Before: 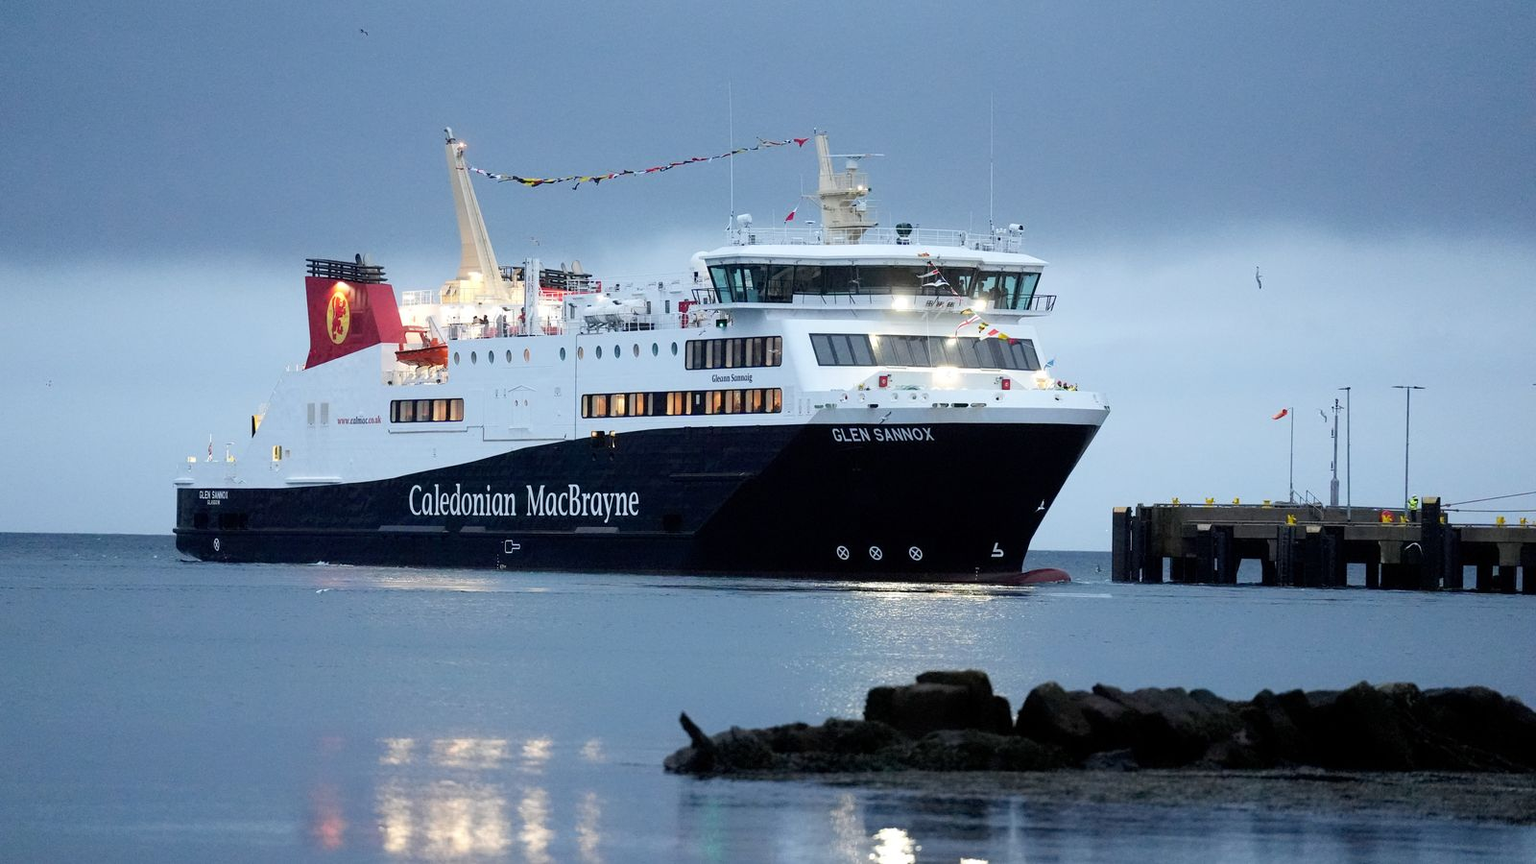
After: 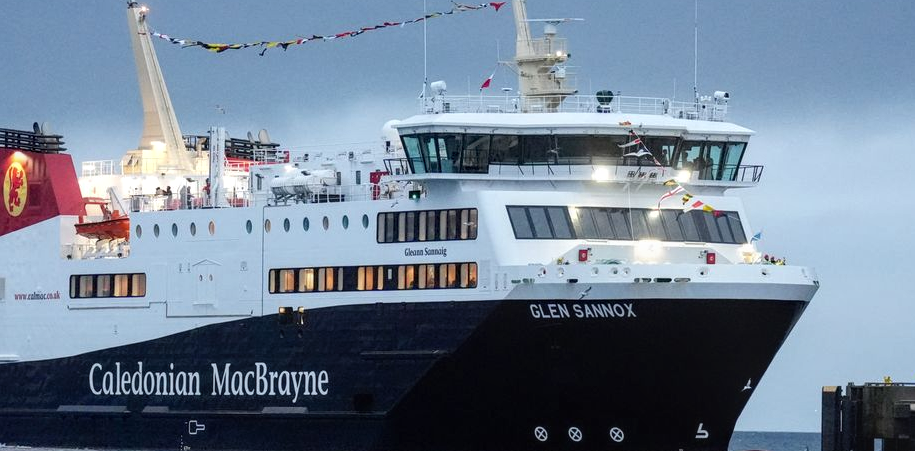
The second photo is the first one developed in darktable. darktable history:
local contrast: on, module defaults
crop: left 21.107%, top 15.784%, right 21.703%, bottom 34.043%
